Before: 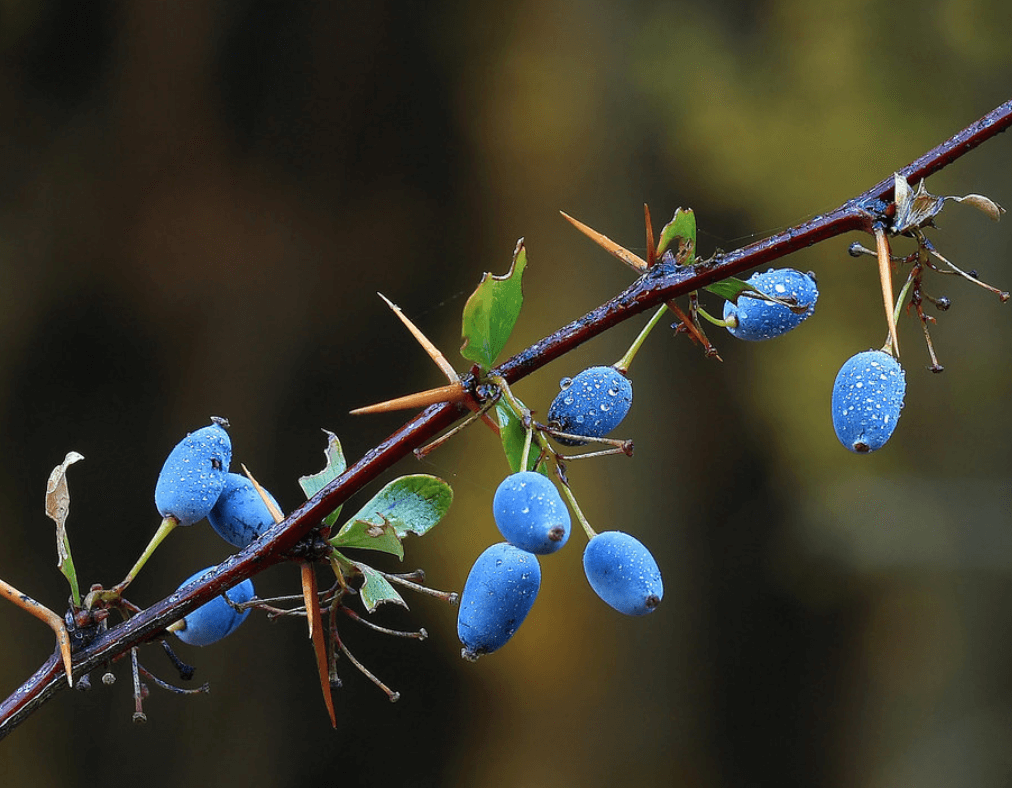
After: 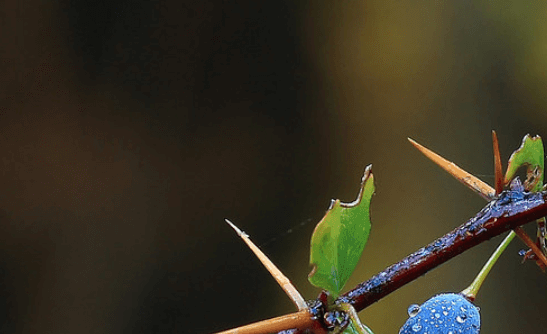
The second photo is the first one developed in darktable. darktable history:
crop: left 15.029%, top 9.304%, right 30.891%, bottom 48.227%
